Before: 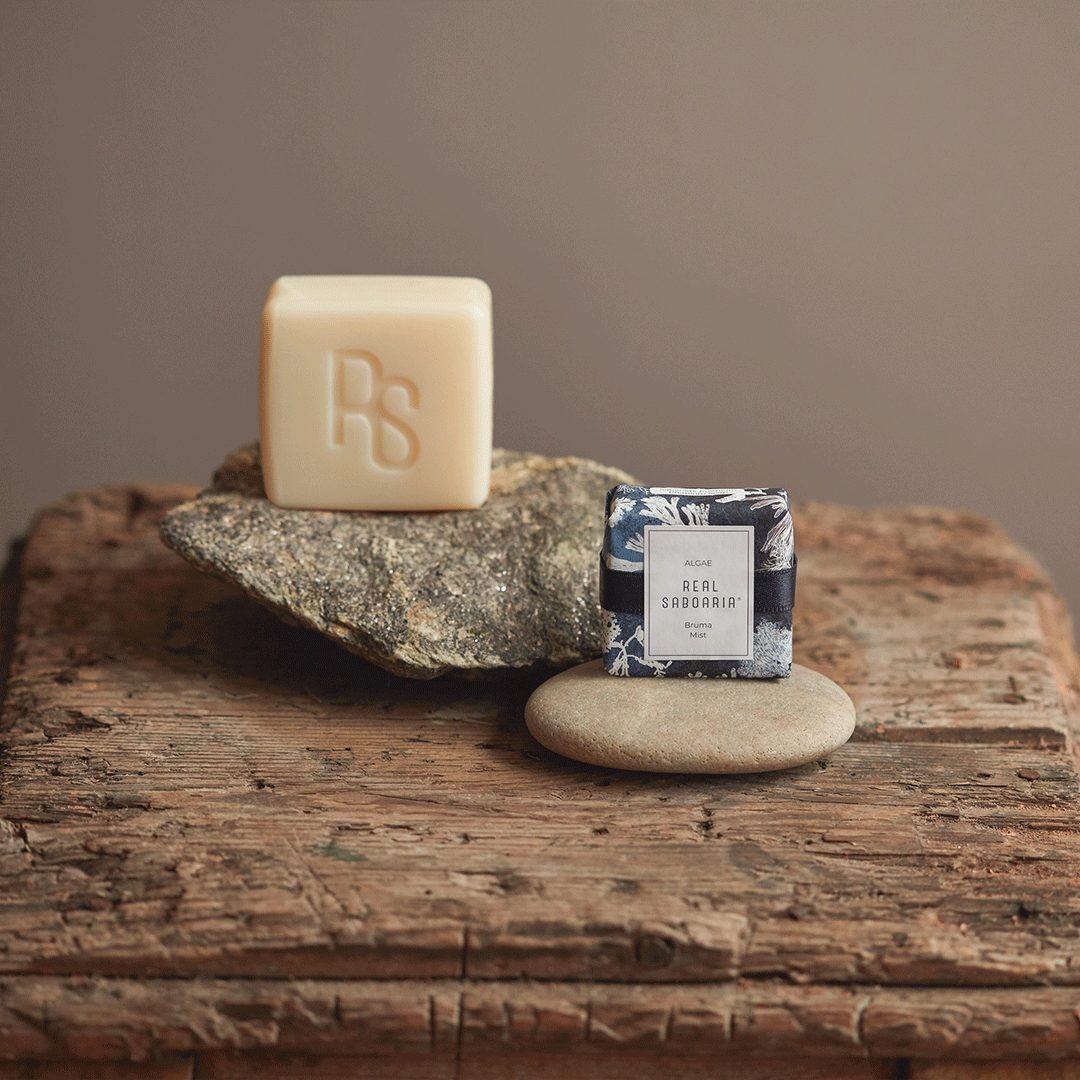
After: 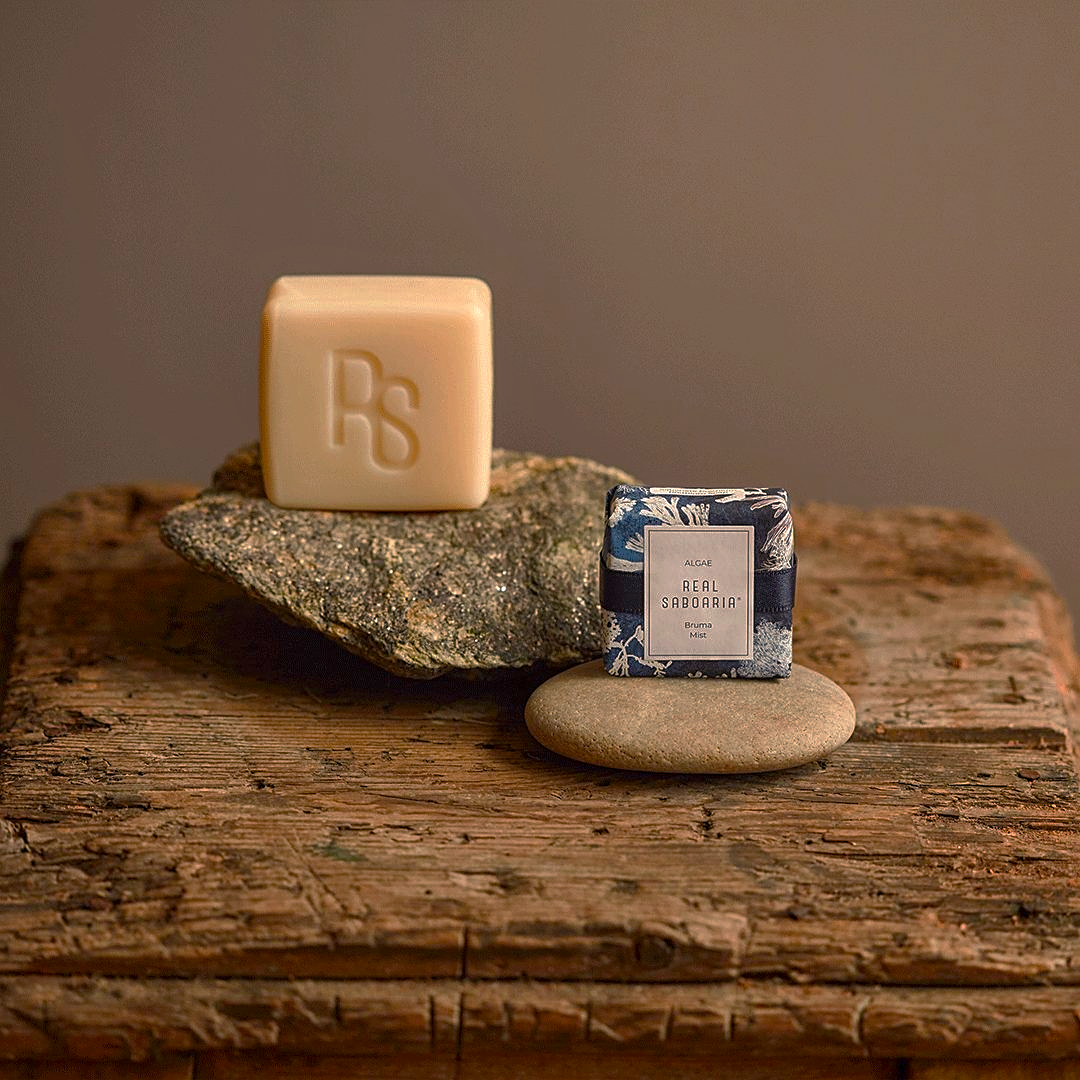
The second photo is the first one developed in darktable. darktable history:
color balance rgb: highlights gain › chroma 3.049%, highlights gain › hue 60.16°, perceptual saturation grading › global saturation 35.049%, perceptual saturation grading › highlights -25.374%, perceptual saturation grading › shadows 49.839%, global vibrance 20%
base curve: curves: ch0 [(0, 0) (0.595, 0.418) (1, 1)], preserve colors none
sharpen: on, module defaults
local contrast: on, module defaults
